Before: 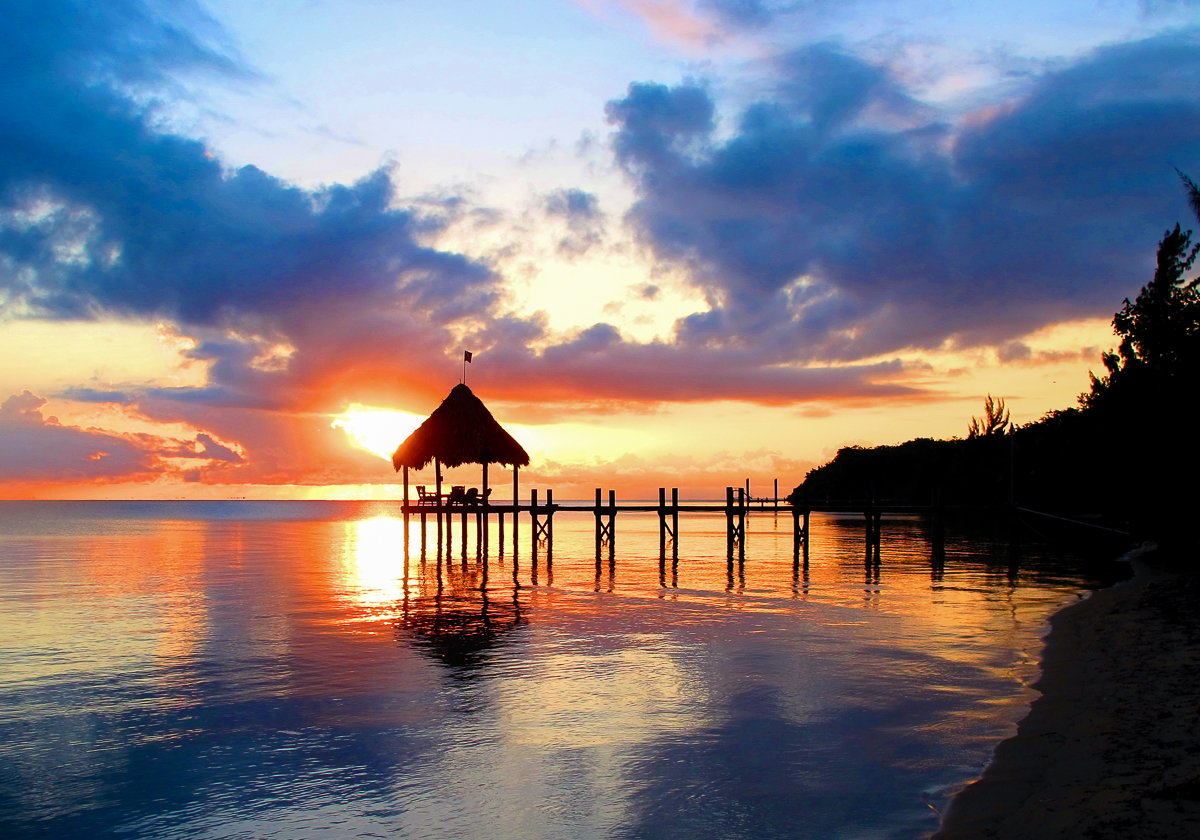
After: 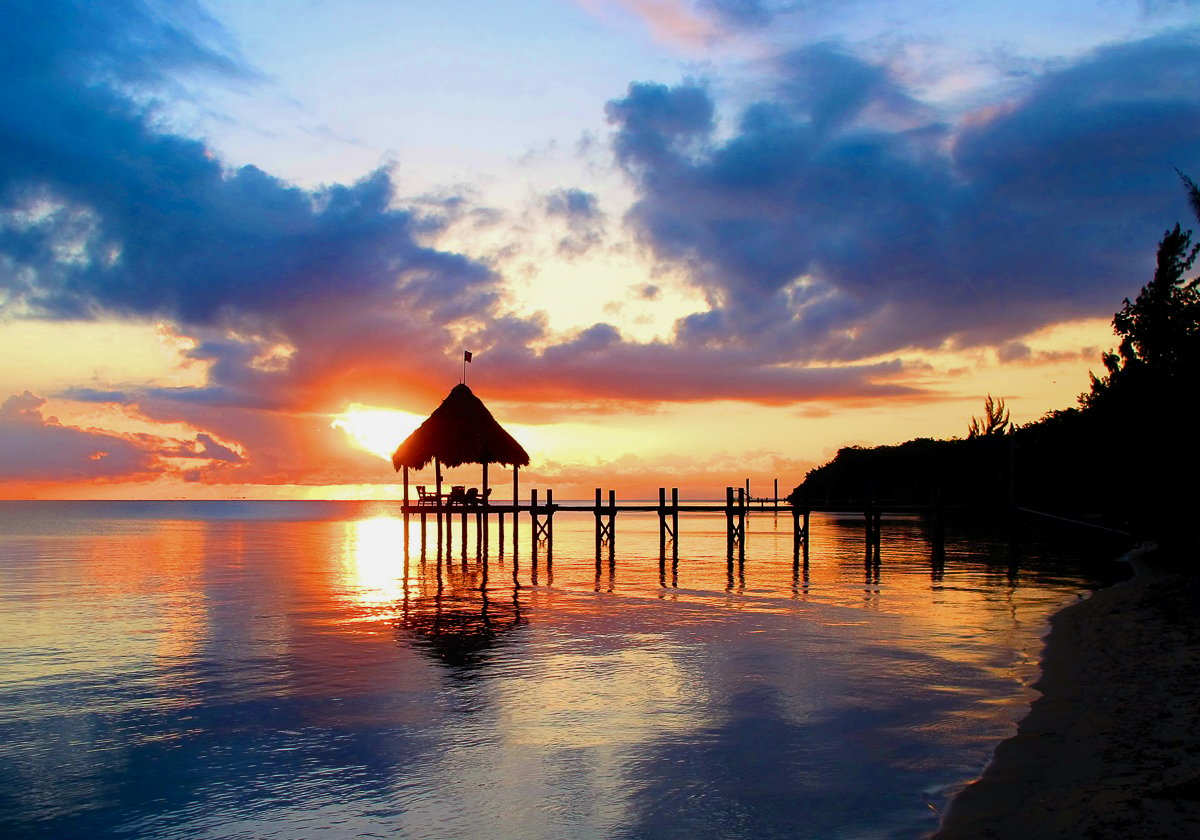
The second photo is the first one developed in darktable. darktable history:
exposure: exposure -0.145 EV, compensate highlight preservation false
